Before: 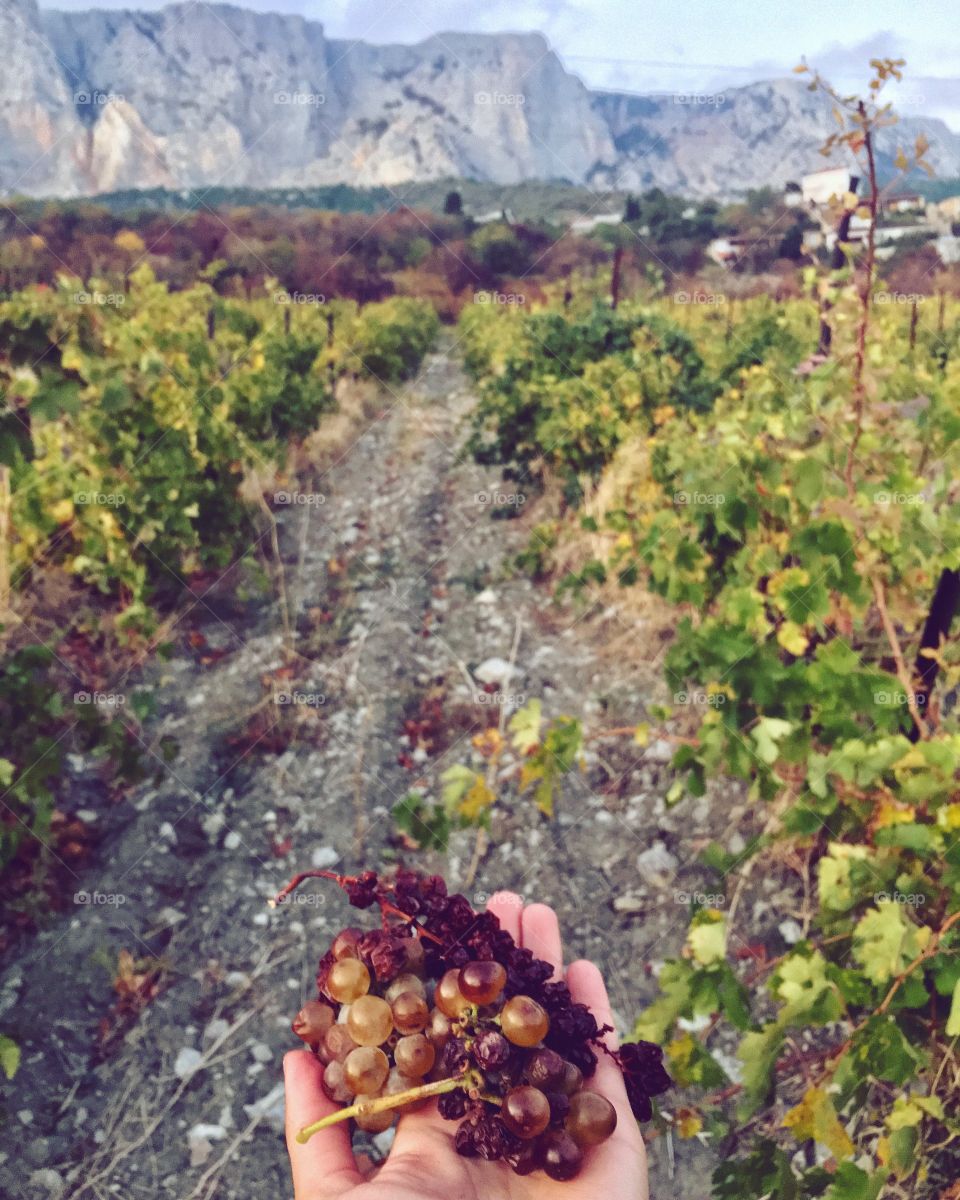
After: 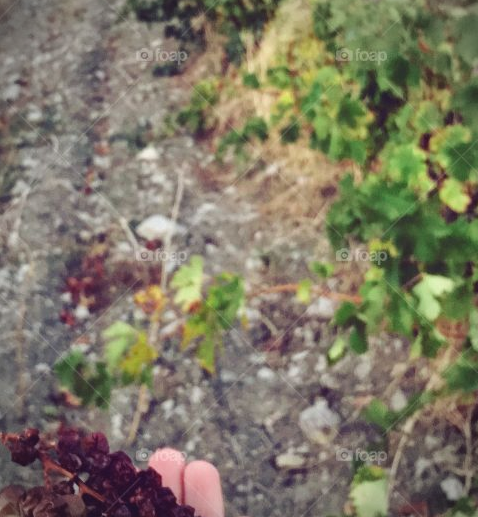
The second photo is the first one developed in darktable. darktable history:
crop: left 35.221%, top 36.919%, right 14.933%, bottom 19.978%
vignetting: fall-off start 79.72%, unbound false
color zones: curves: ch2 [(0, 0.5) (0.143, 0.517) (0.286, 0.571) (0.429, 0.522) (0.571, 0.5) (0.714, 0.5) (0.857, 0.5) (1, 0.5)]
